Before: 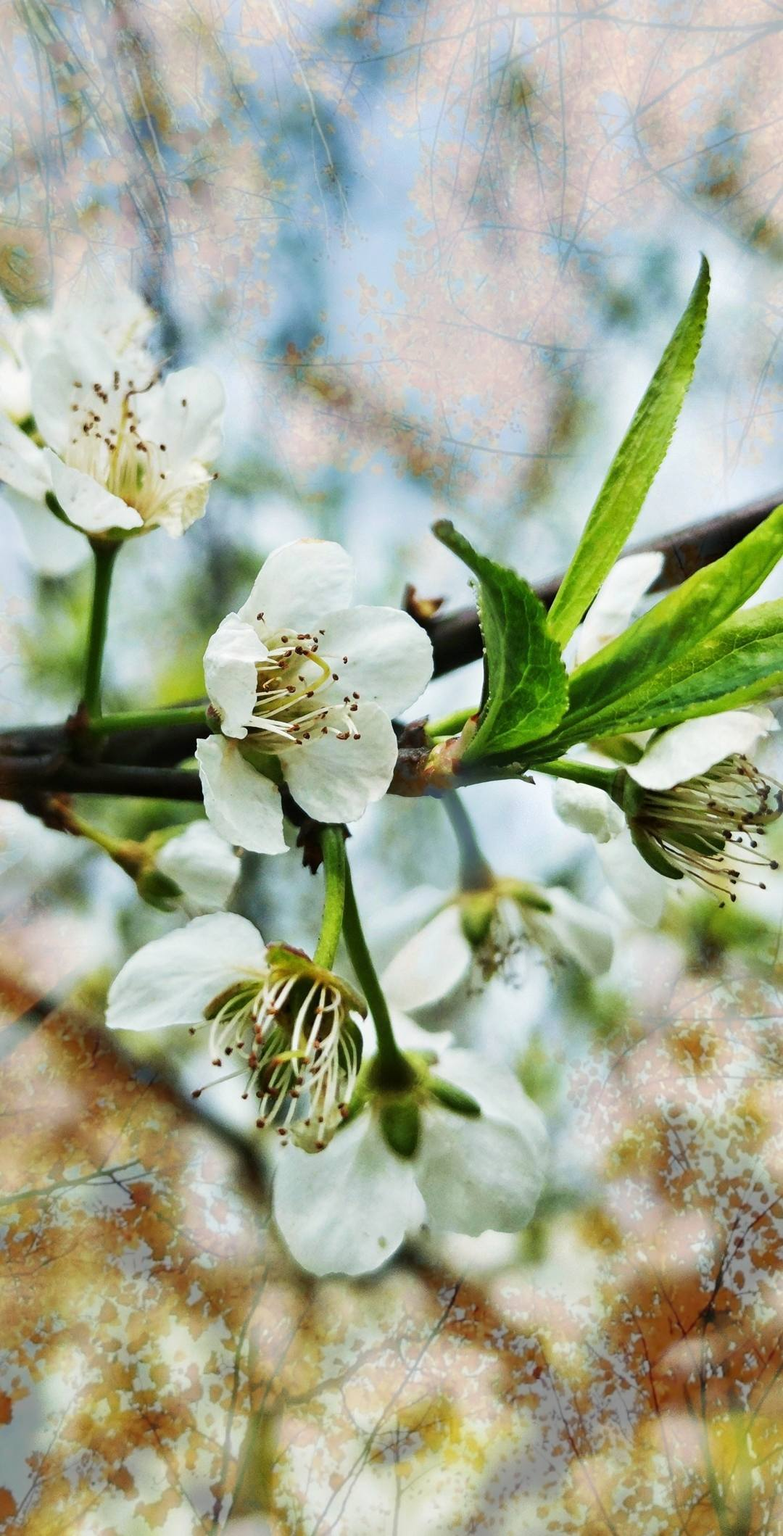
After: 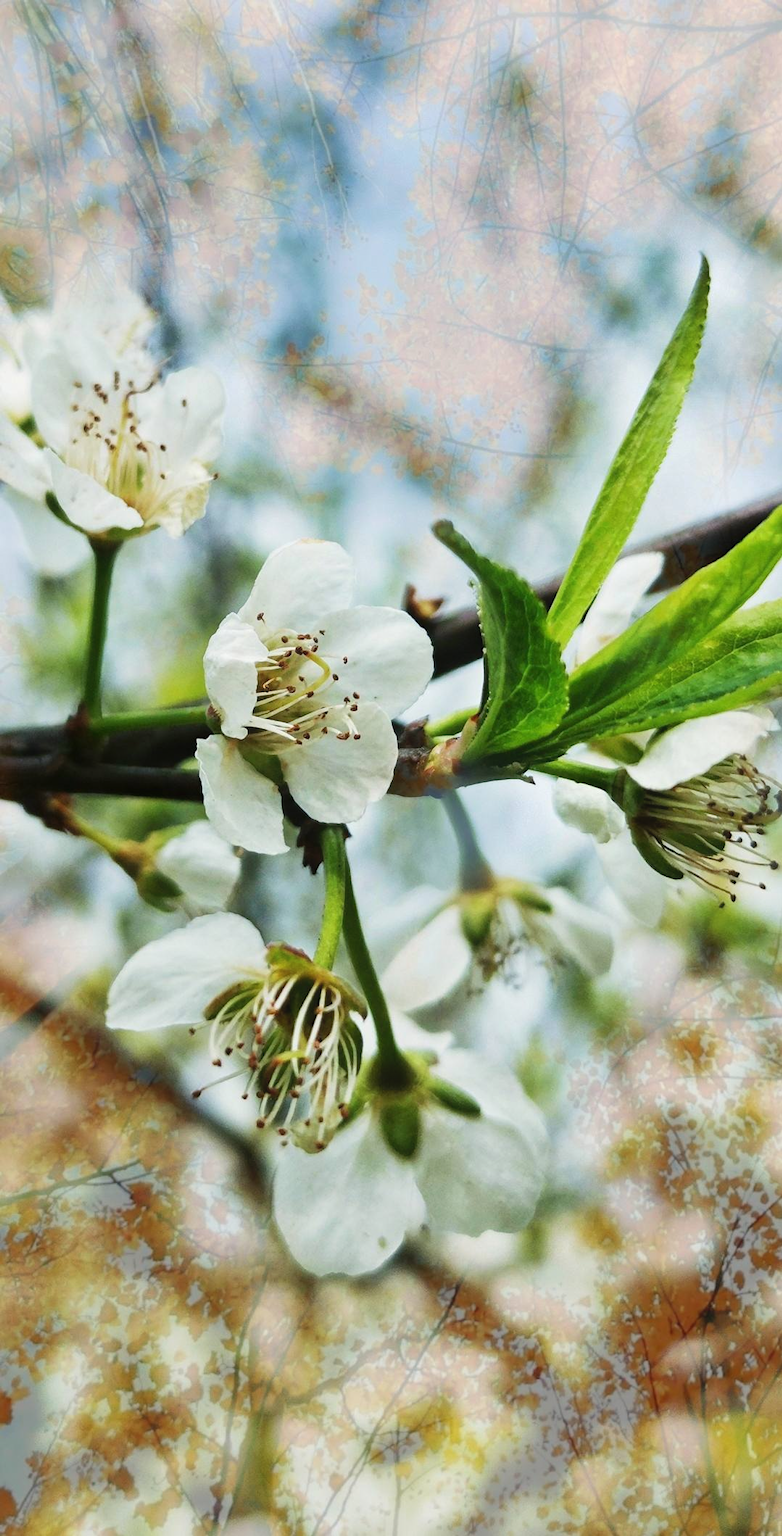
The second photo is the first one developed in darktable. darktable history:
contrast equalizer: octaves 7, y [[0.6 ×6], [0.55 ×6], [0 ×6], [0 ×6], [0 ×6]], mix -0.215
